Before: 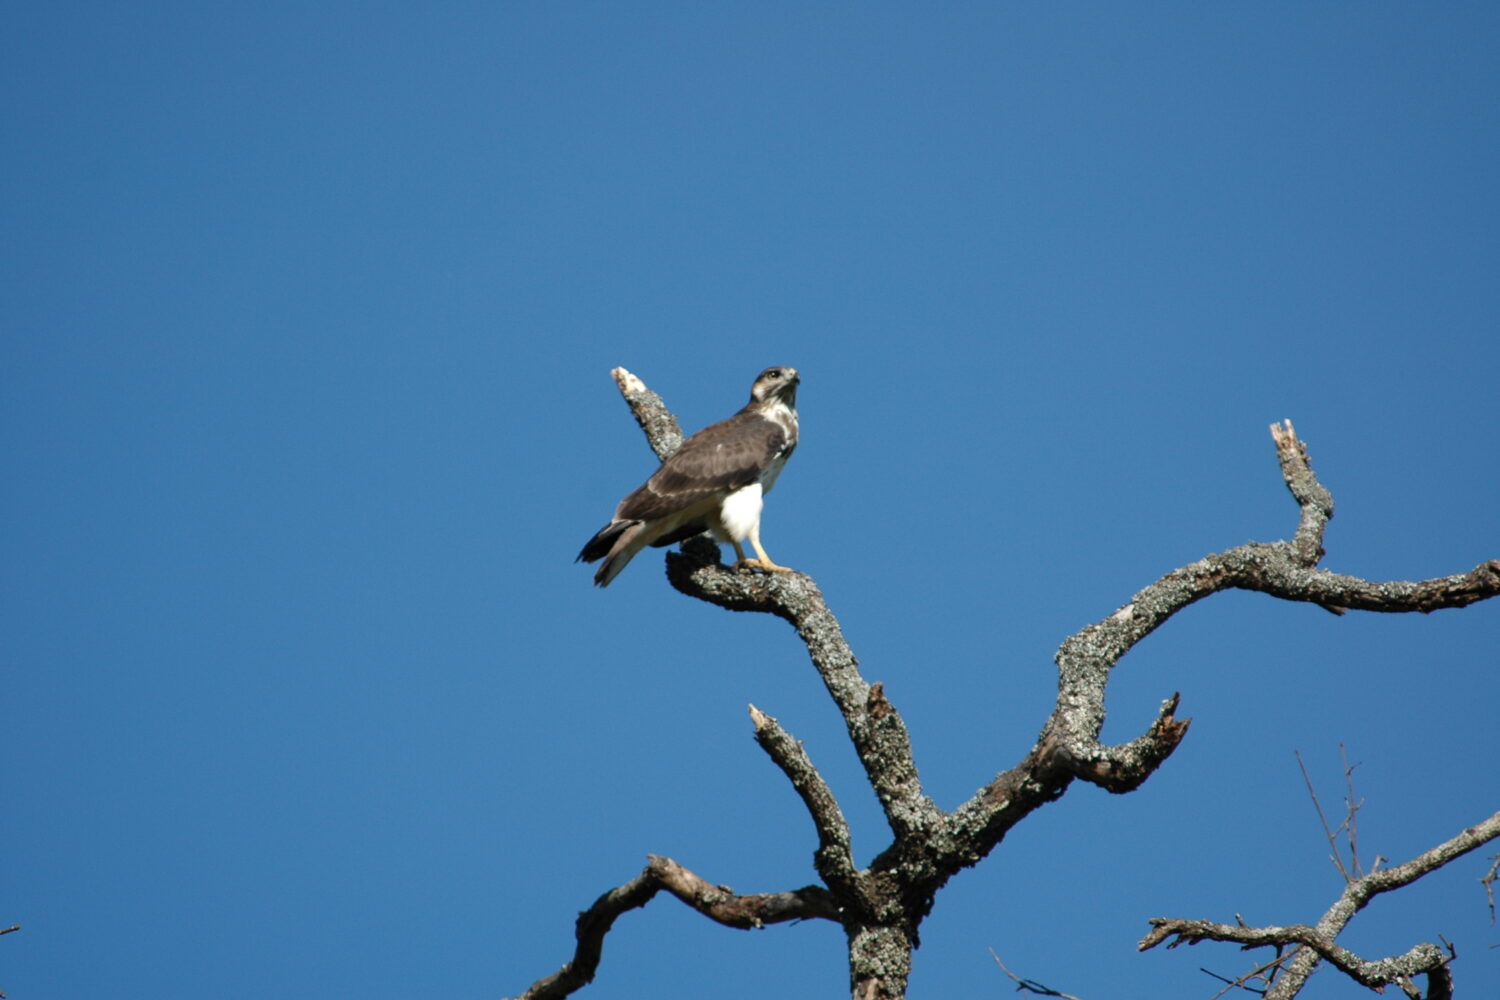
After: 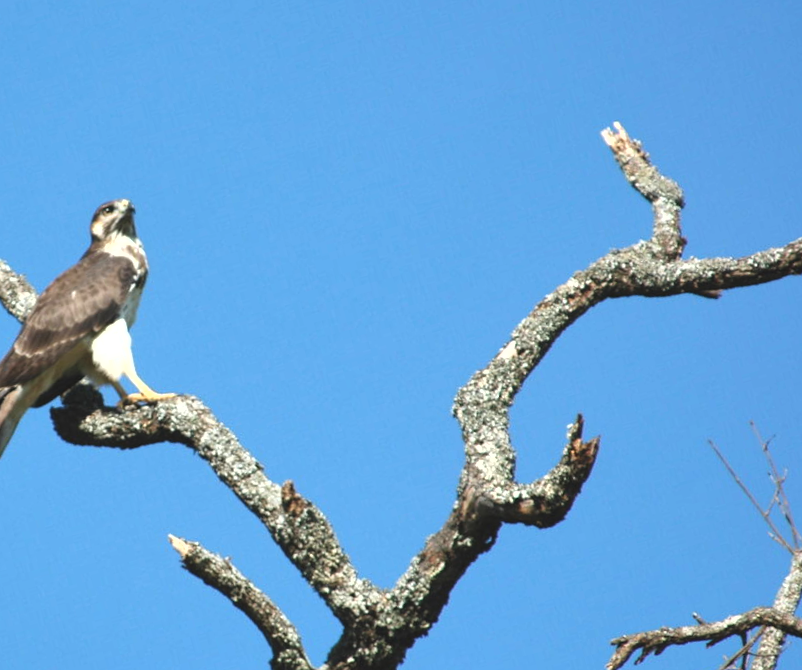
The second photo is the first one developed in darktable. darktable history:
exposure: black level correction -0.005, exposure 1 EV, compensate highlight preservation false
crop: left 41.402%
shadows and highlights: shadows 29.61, highlights -30.47, low approximation 0.01, soften with gaussian
rotate and perspective: rotation -14.8°, crop left 0.1, crop right 0.903, crop top 0.25, crop bottom 0.748
